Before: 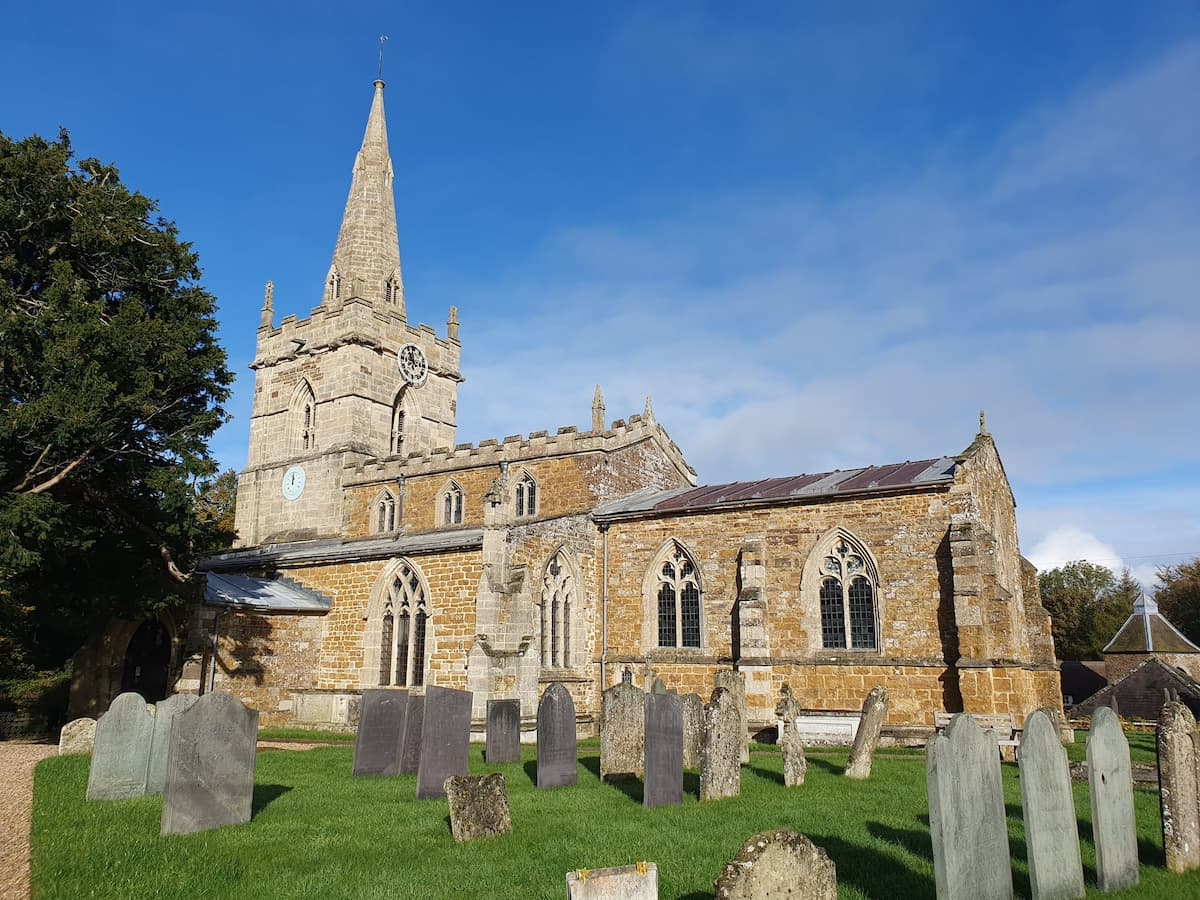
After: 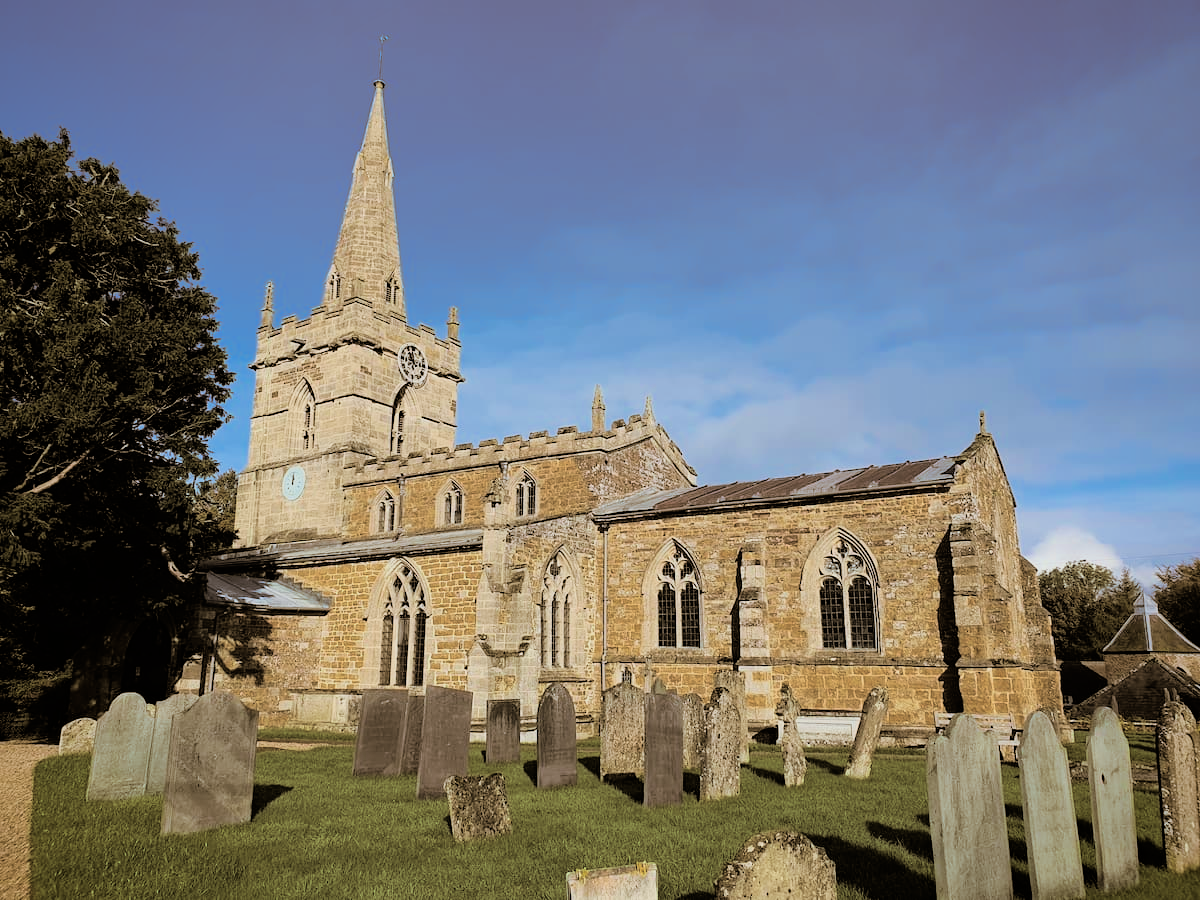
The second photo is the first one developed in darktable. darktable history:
vignetting: brightness -0.233, saturation 0.141
filmic rgb: threshold 3 EV, hardness 4.17, latitude 50%, contrast 1.1, preserve chrominance max RGB, color science v6 (2022), contrast in shadows safe, contrast in highlights safe, enable highlight reconstruction true
haze removal: compatibility mode true, adaptive false
split-toning: shadows › hue 37.98°, highlights › hue 185.58°, balance -55.261
velvia: on, module defaults
